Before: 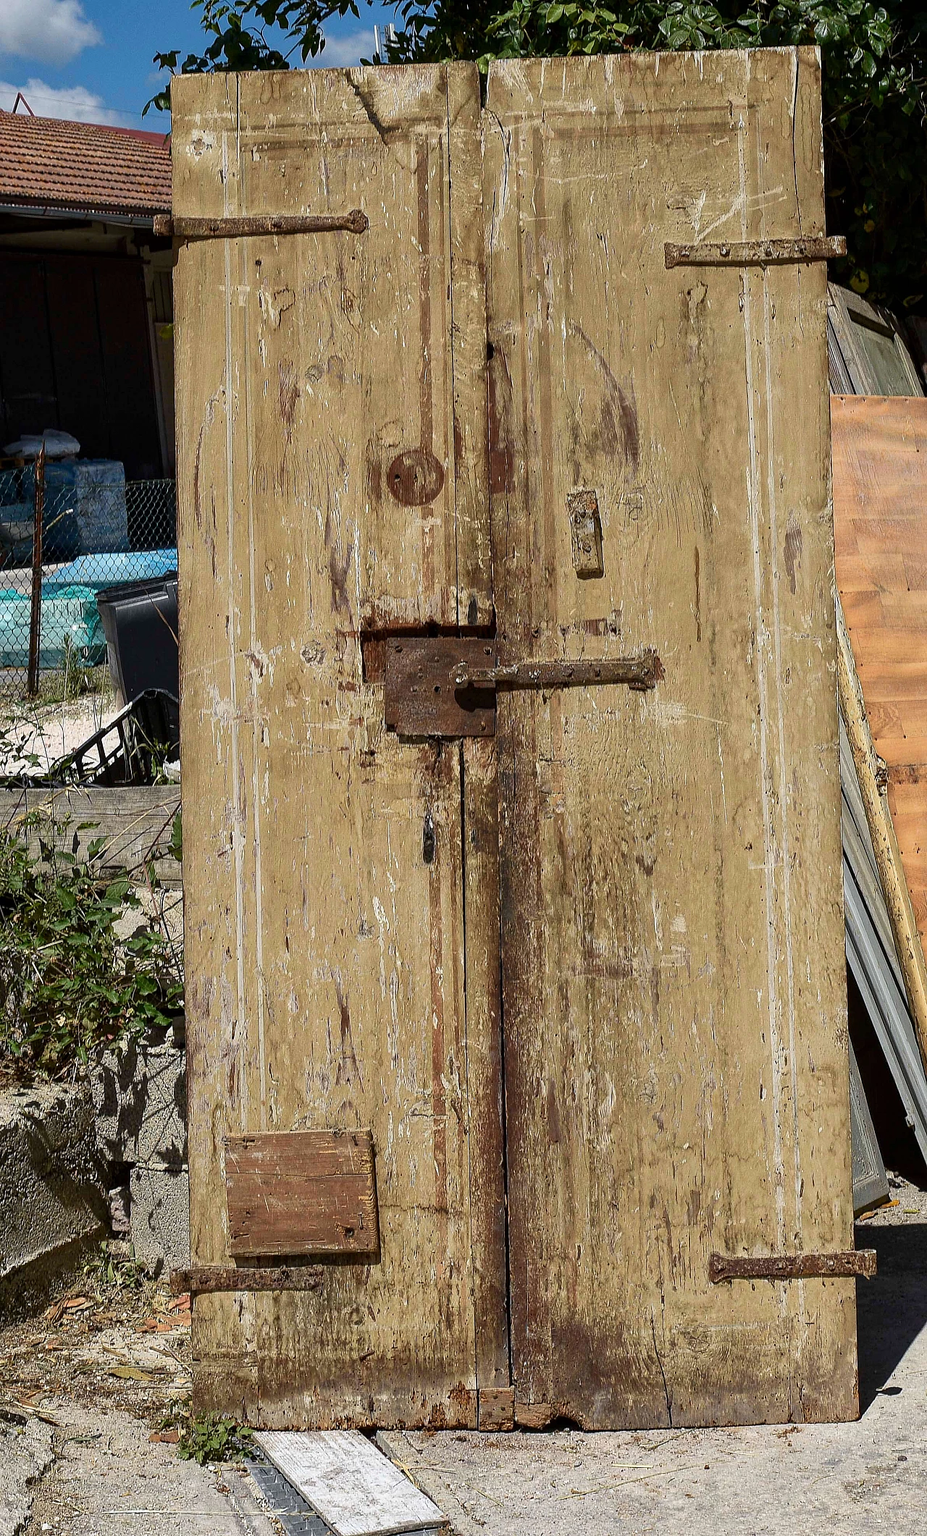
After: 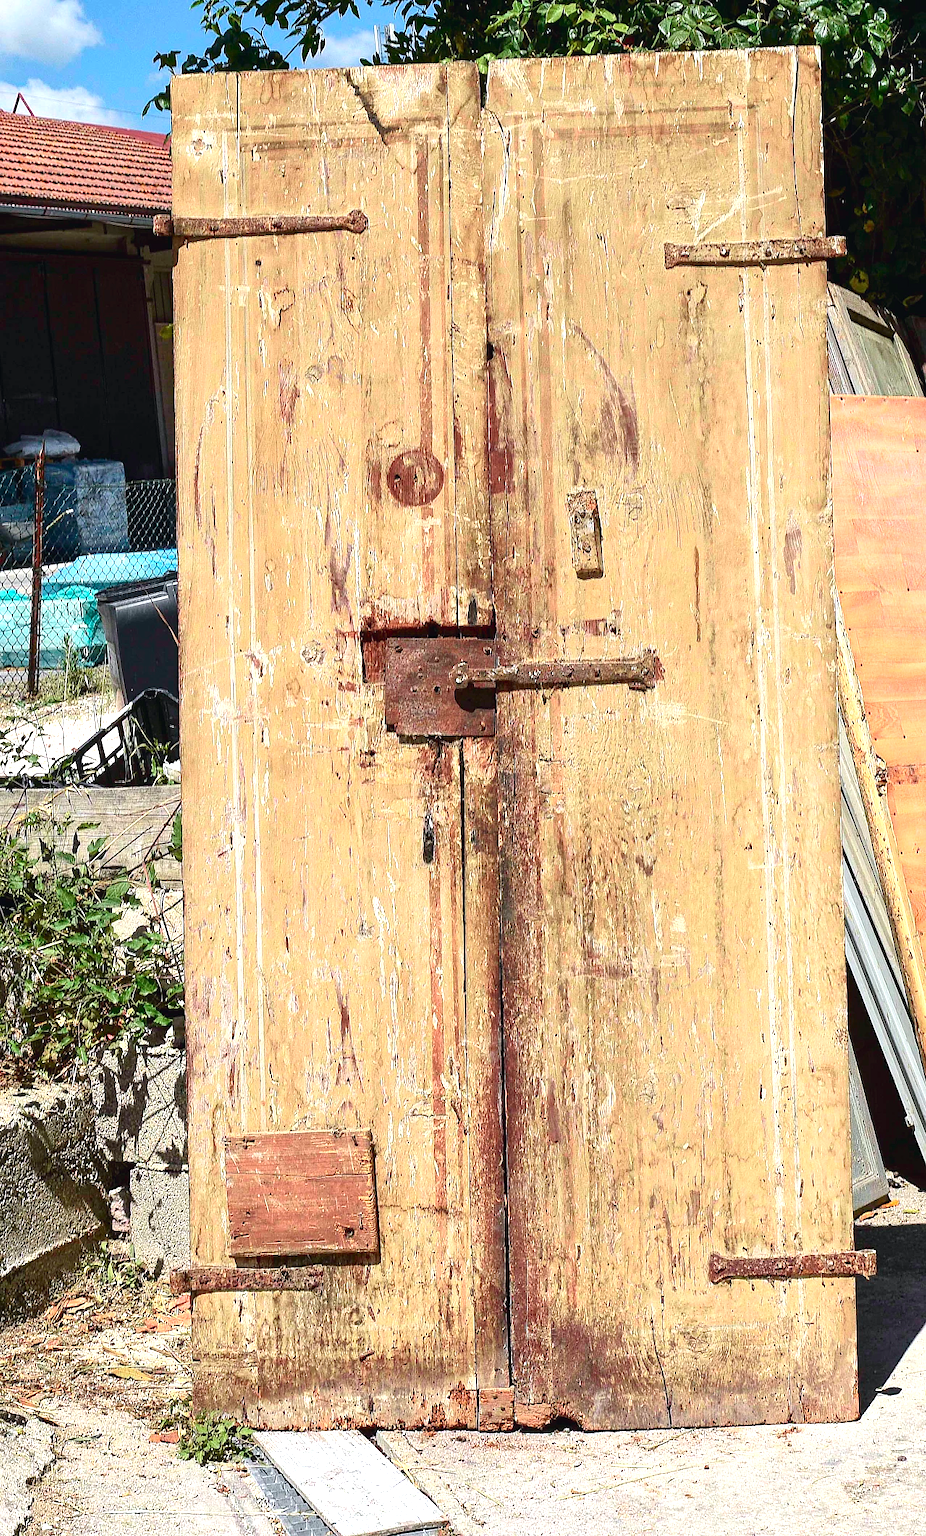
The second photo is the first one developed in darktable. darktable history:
exposure: exposure 1.153 EV, compensate highlight preservation false
tone curve: curves: ch0 [(0, 0.025) (0.15, 0.143) (0.452, 0.486) (0.751, 0.788) (1, 0.961)]; ch1 [(0, 0) (0.43, 0.408) (0.476, 0.469) (0.497, 0.494) (0.546, 0.571) (0.566, 0.607) (0.62, 0.657) (1, 1)]; ch2 [(0, 0) (0.386, 0.397) (0.505, 0.498) (0.547, 0.546) (0.579, 0.58) (1, 1)], color space Lab, independent channels, preserve colors none
